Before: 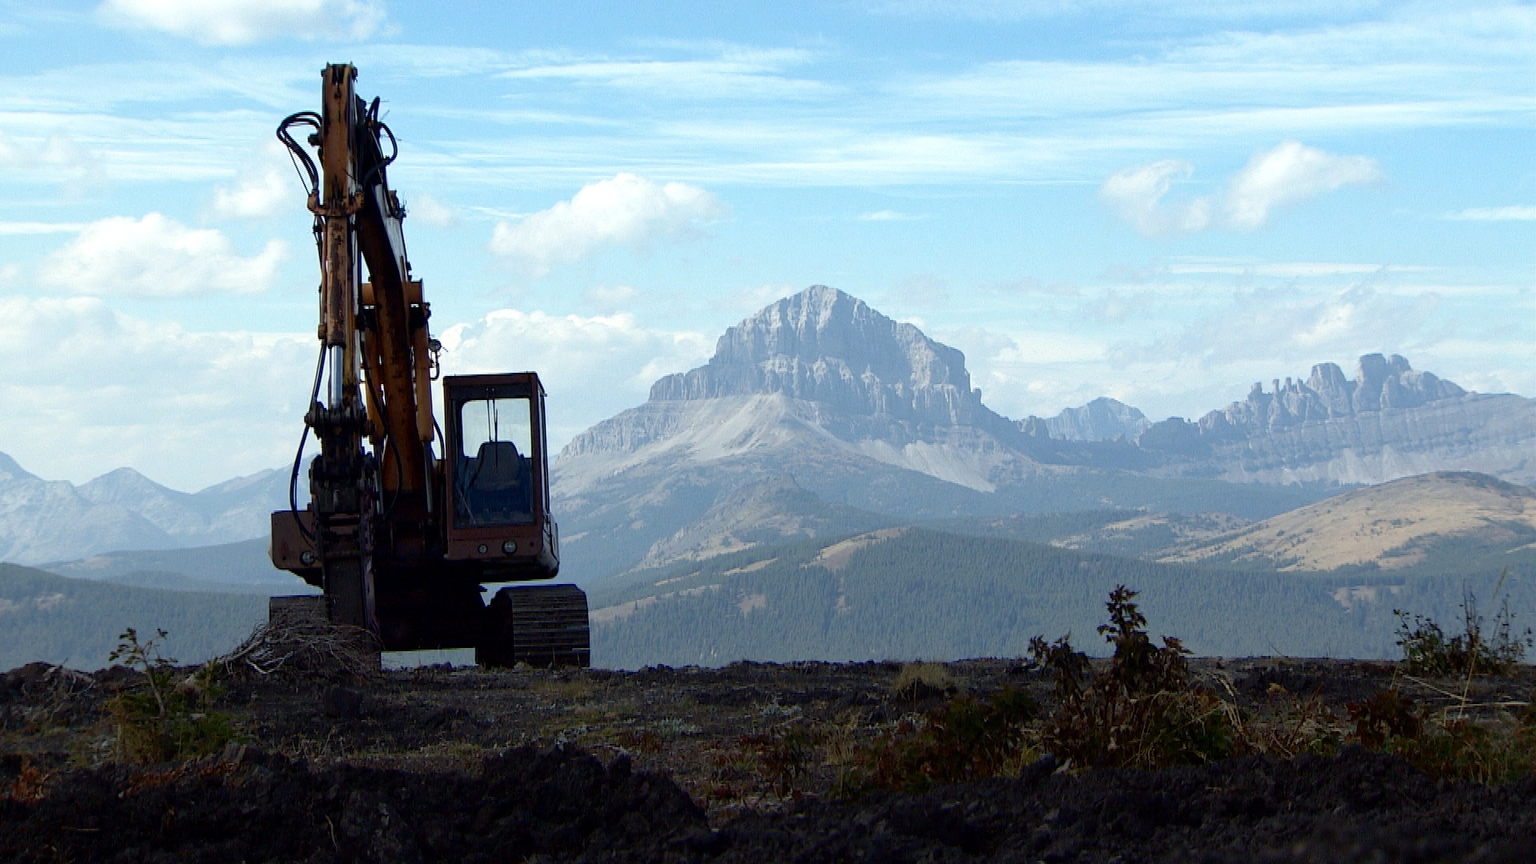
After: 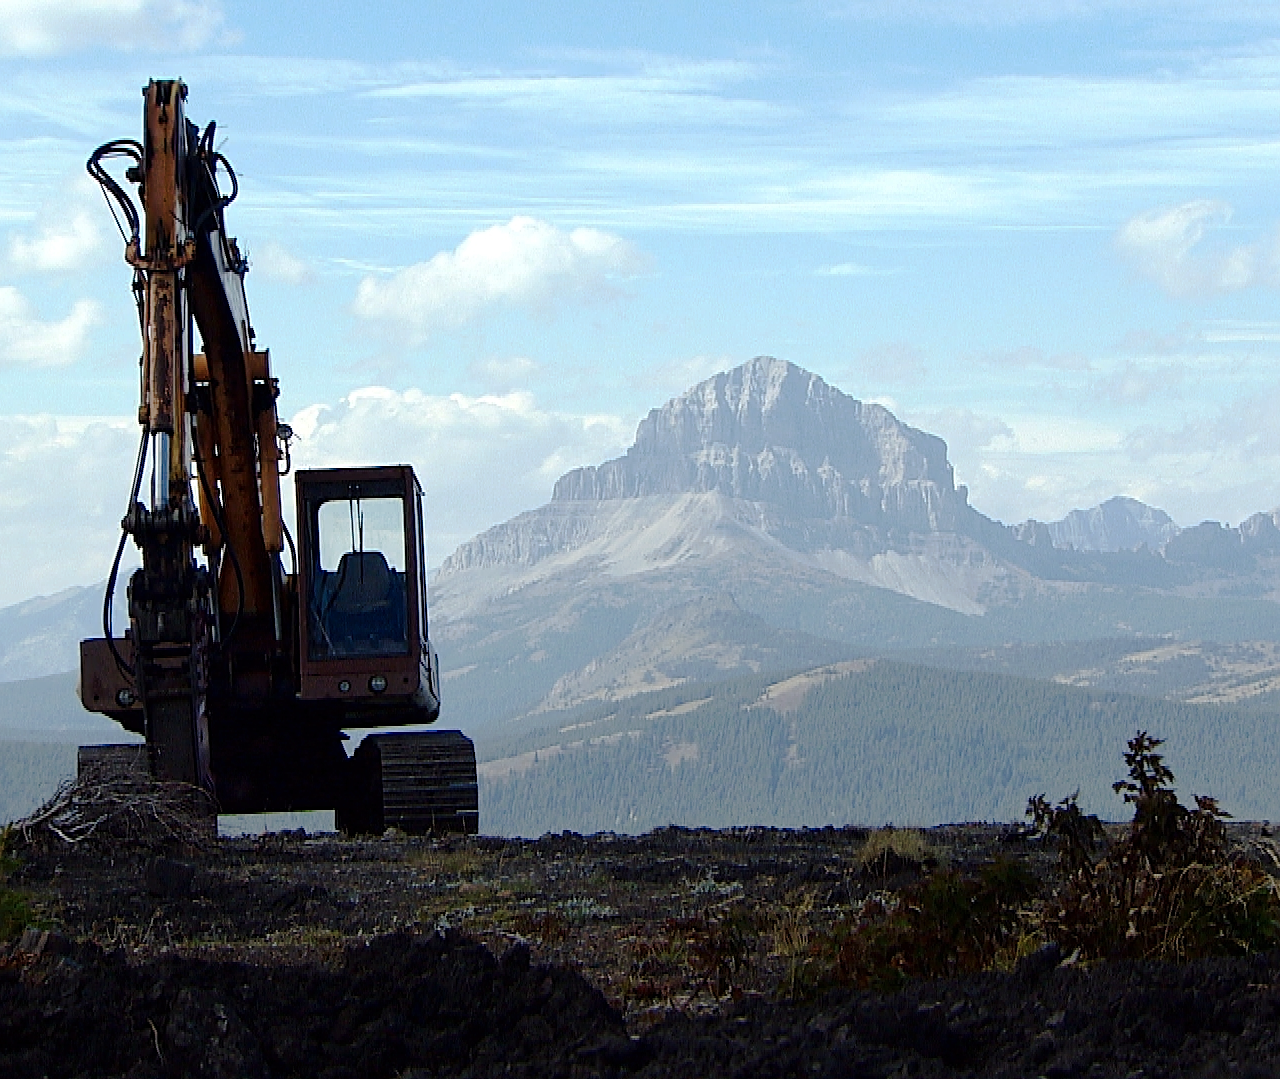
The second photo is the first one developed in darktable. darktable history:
tone curve: curves: ch0 [(0, 0) (0.003, 0.004) (0.011, 0.01) (0.025, 0.025) (0.044, 0.042) (0.069, 0.064) (0.1, 0.093) (0.136, 0.13) (0.177, 0.182) (0.224, 0.241) (0.277, 0.322) (0.335, 0.409) (0.399, 0.482) (0.468, 0.551) (0.543, 0.606) (0.623, 0.672) (0.709, 0.73) (0.801, 0.81) (0.898, 0.885) (1, 1)], preserve colors none
sharpen: amount 0.55
crop and rotate: left 13.537%, right 19.796%
